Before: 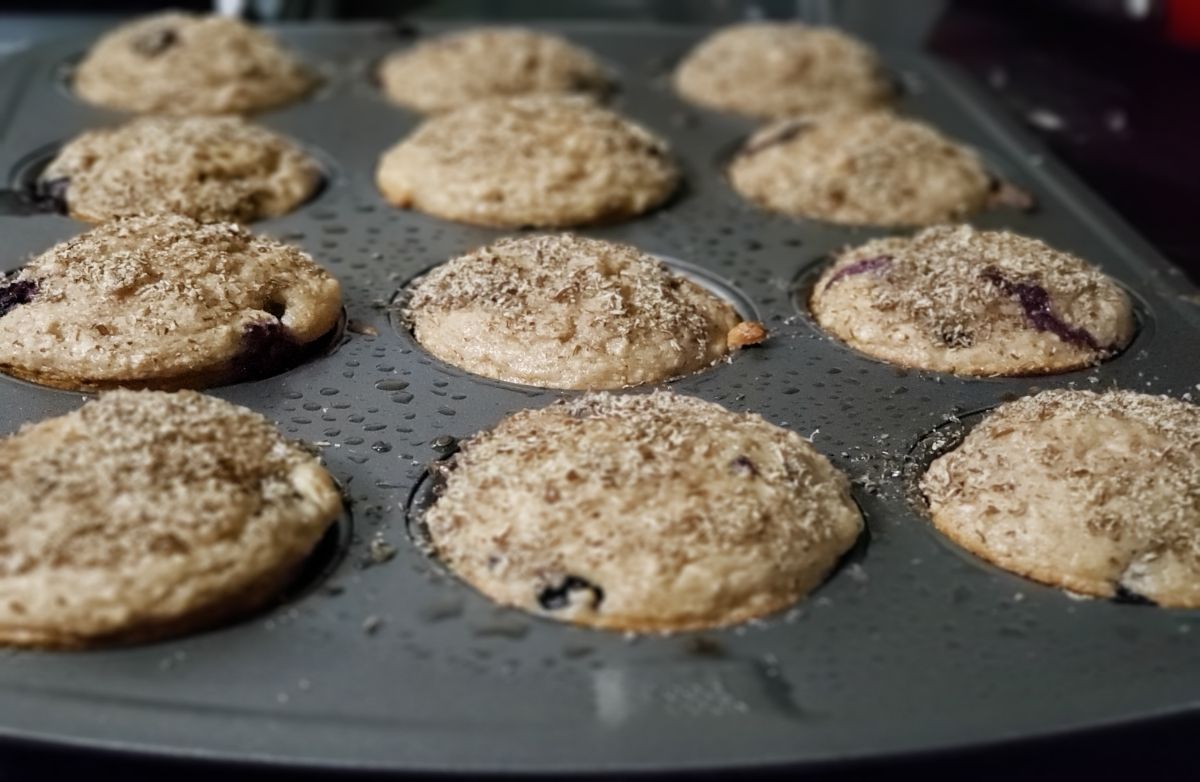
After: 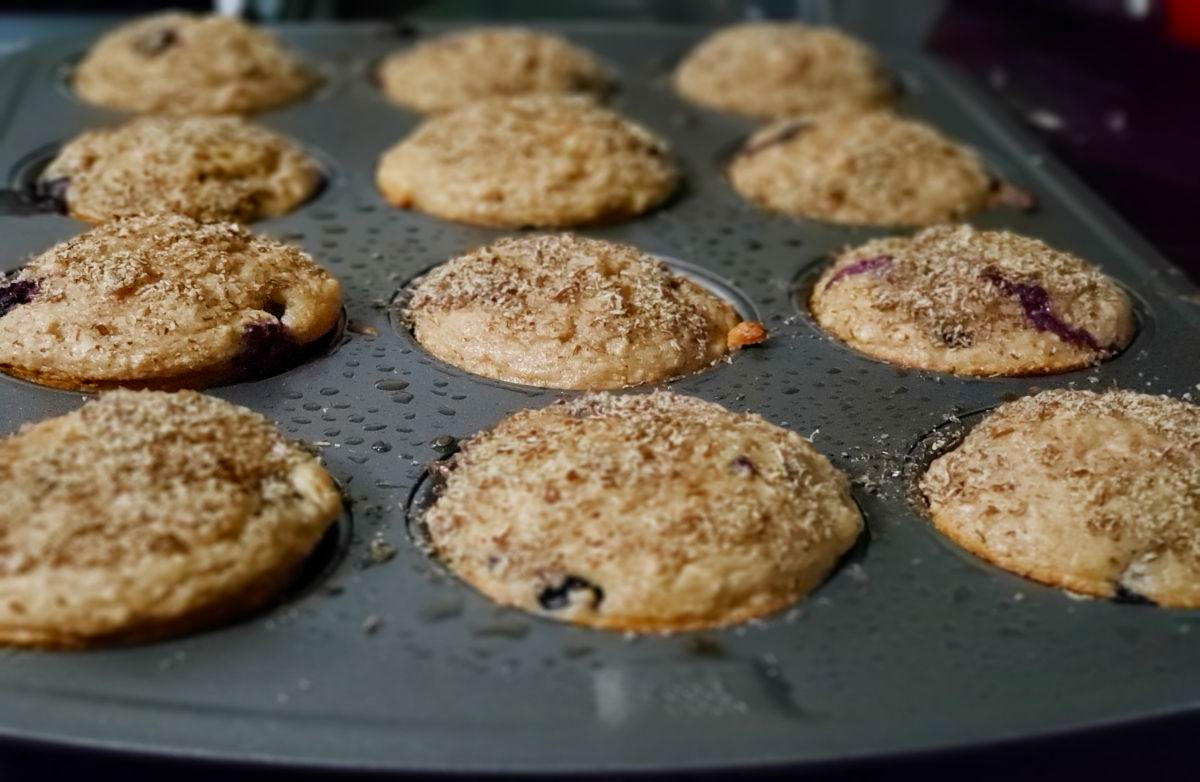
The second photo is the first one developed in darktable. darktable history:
exposure: exposure -0.21 EV, compensate highlight preservation false
color contrast: green-magenta contrast 1.69, blue-yellow contrast 1.49
